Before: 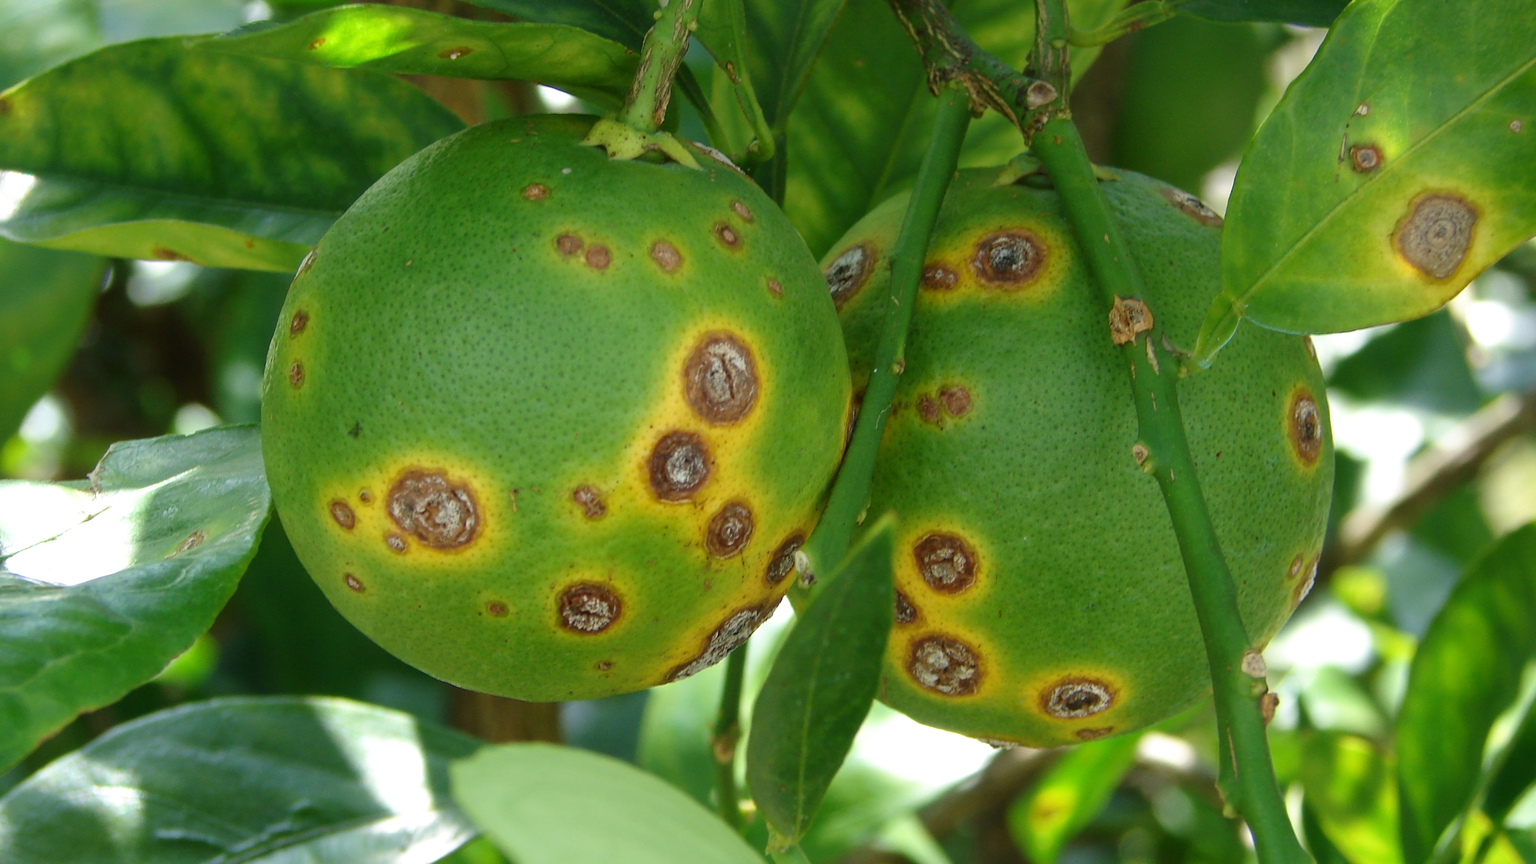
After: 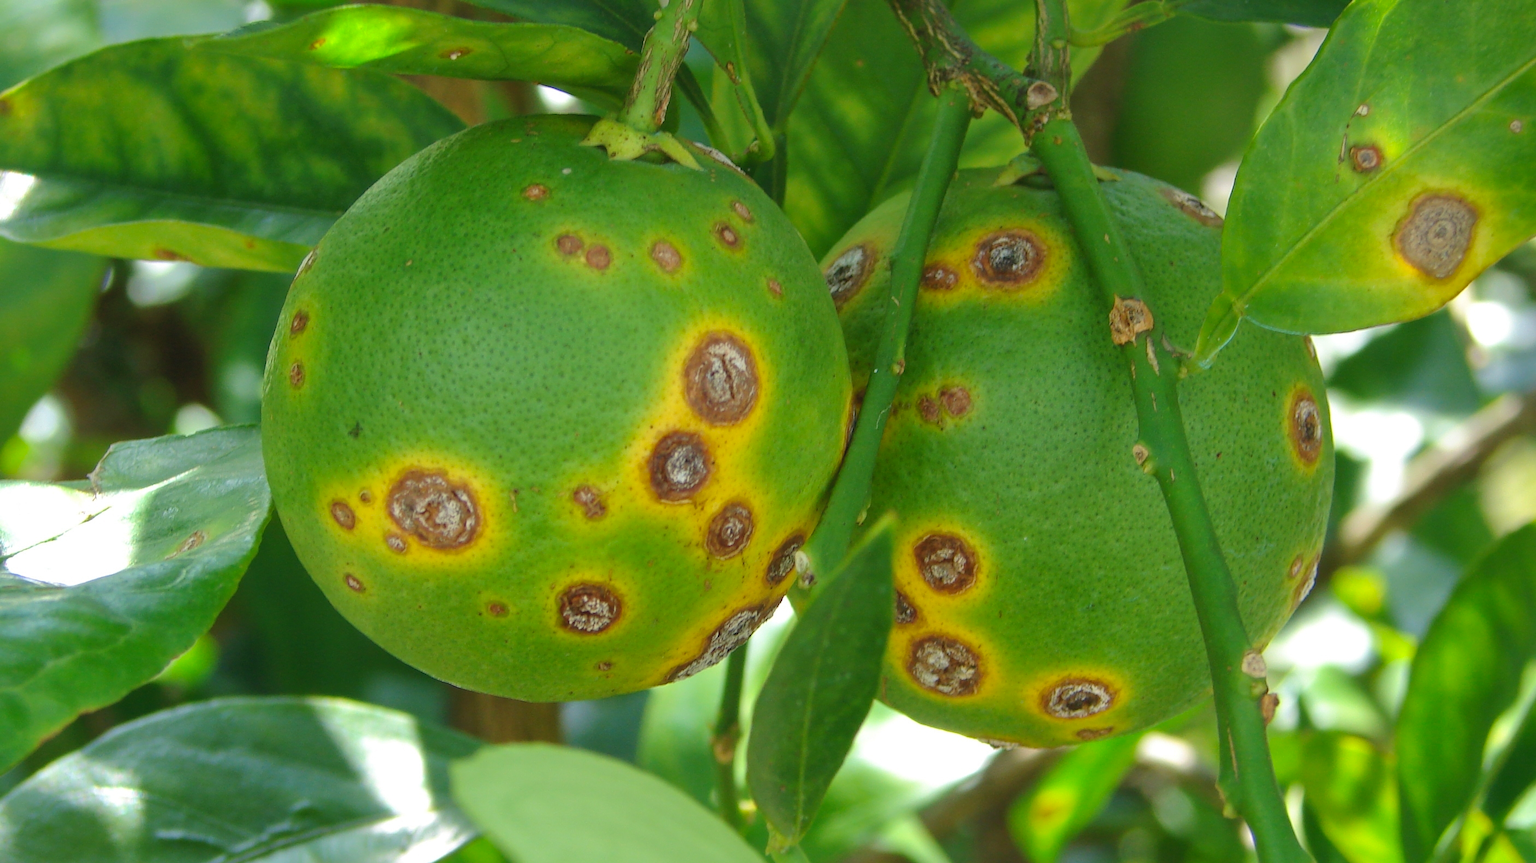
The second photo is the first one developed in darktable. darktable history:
contrast brightness saturation: contrast 0.025, brightness 0.065, saturation 0.132
shadows and highlights: on, module defaults
